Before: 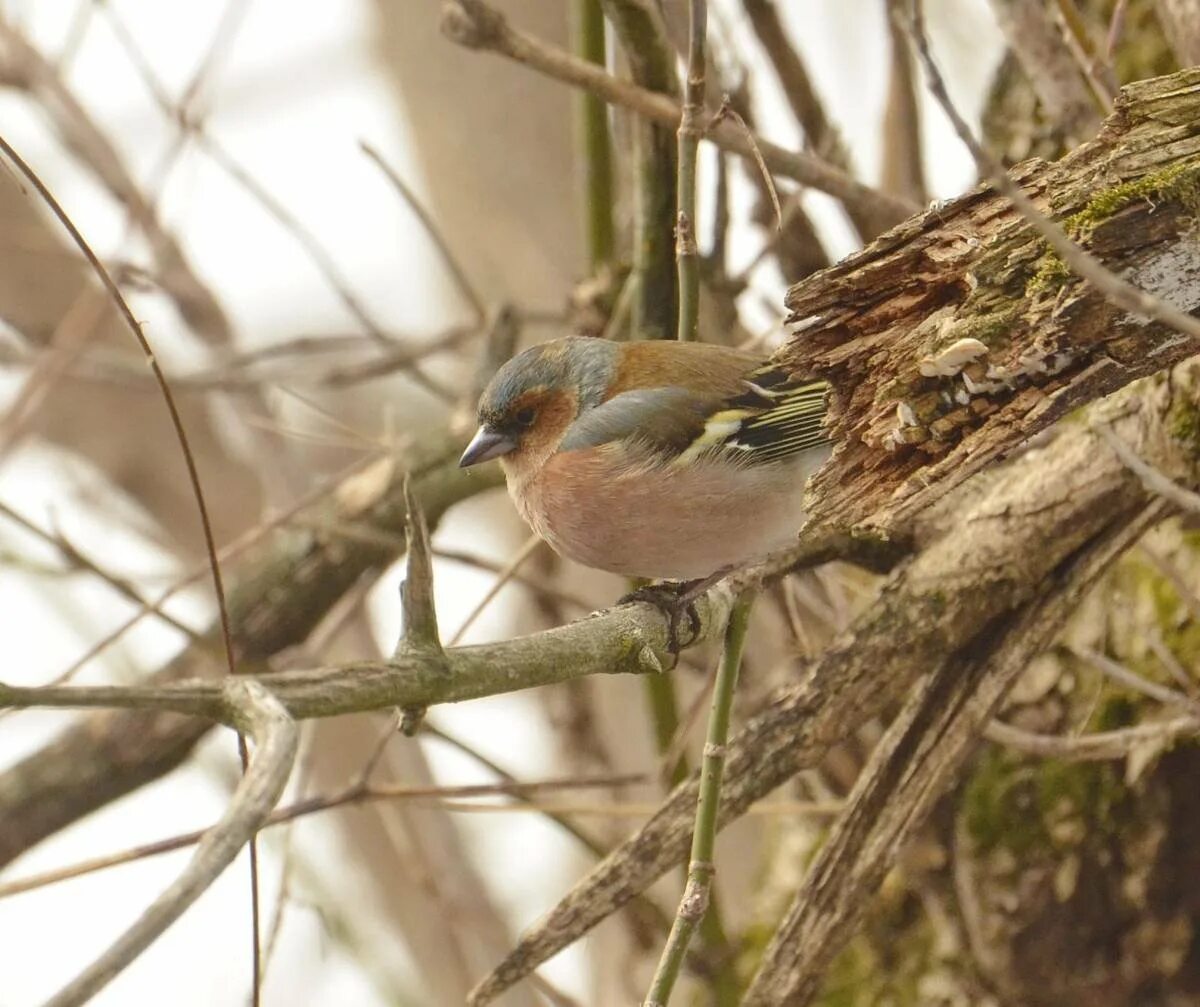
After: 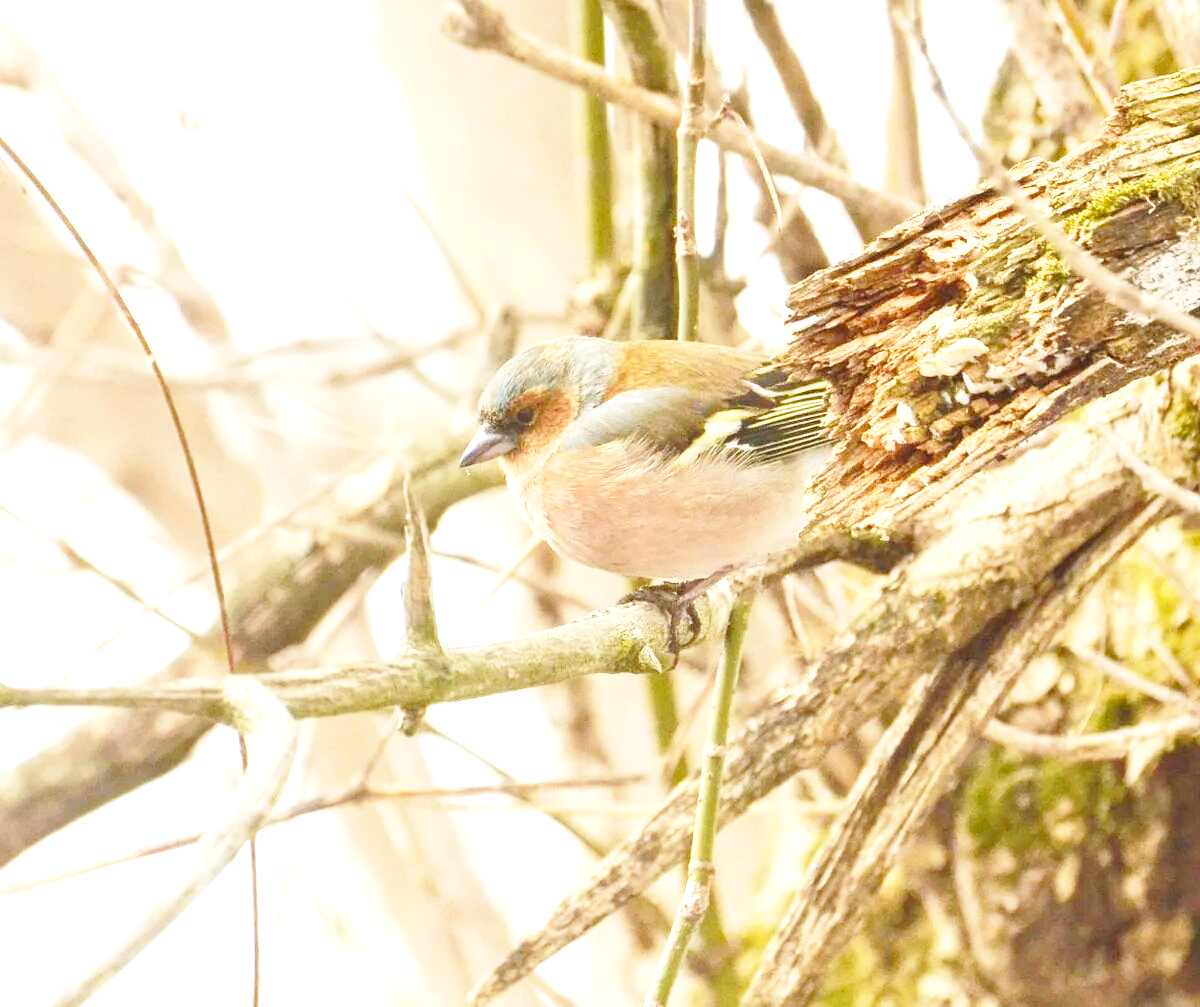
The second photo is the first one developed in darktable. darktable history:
base curve: curves: ch0 [(0, 0) (0.028, 0.03) (0.121, 0.232) (0.46, 0.748) (0.859, 0.968) (1, 1)], exposure shift 0.58, preserve colors none
exposure: black level correction 0, exposure 1.199 EV, compensate highlight preservation false
